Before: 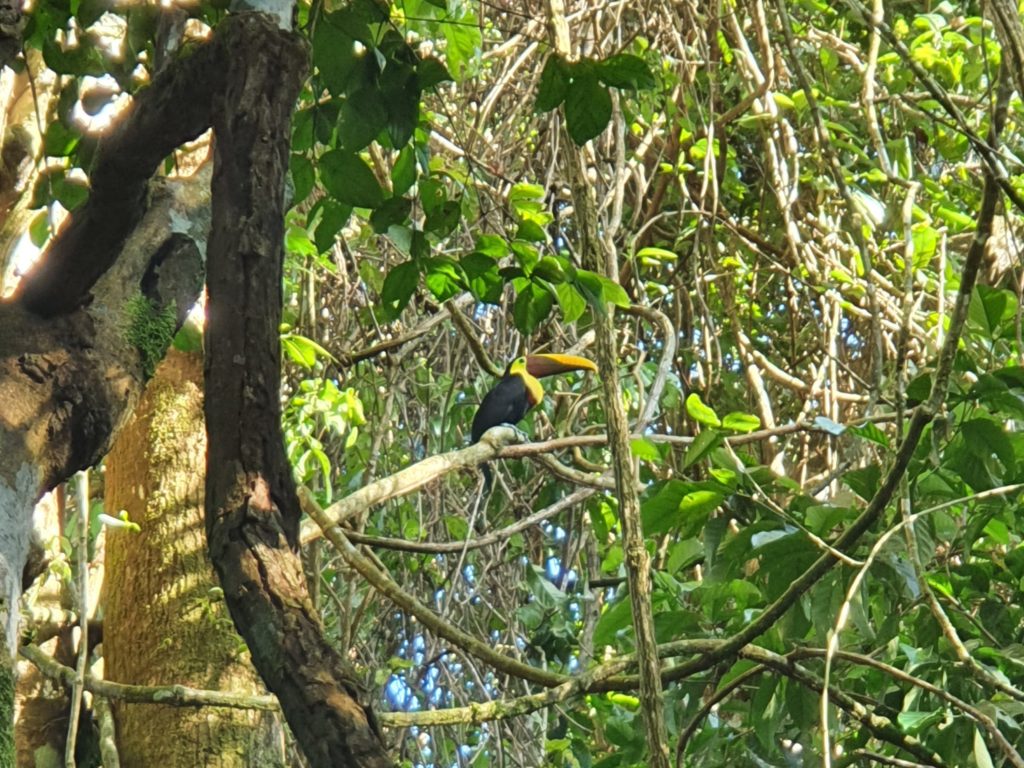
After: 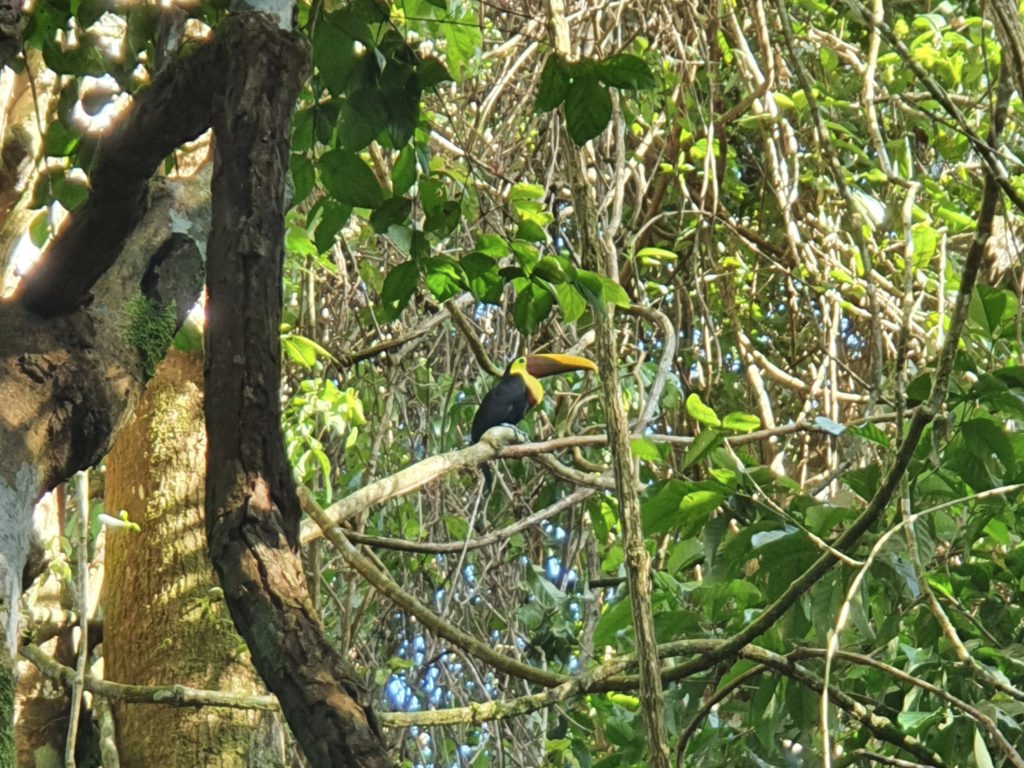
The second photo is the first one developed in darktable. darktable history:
contrast brightness saturation: saturation -0.095
tone equalizer: edges refinement/feathering 500, mask exposure compensation -1.57 EV, preserve details no
